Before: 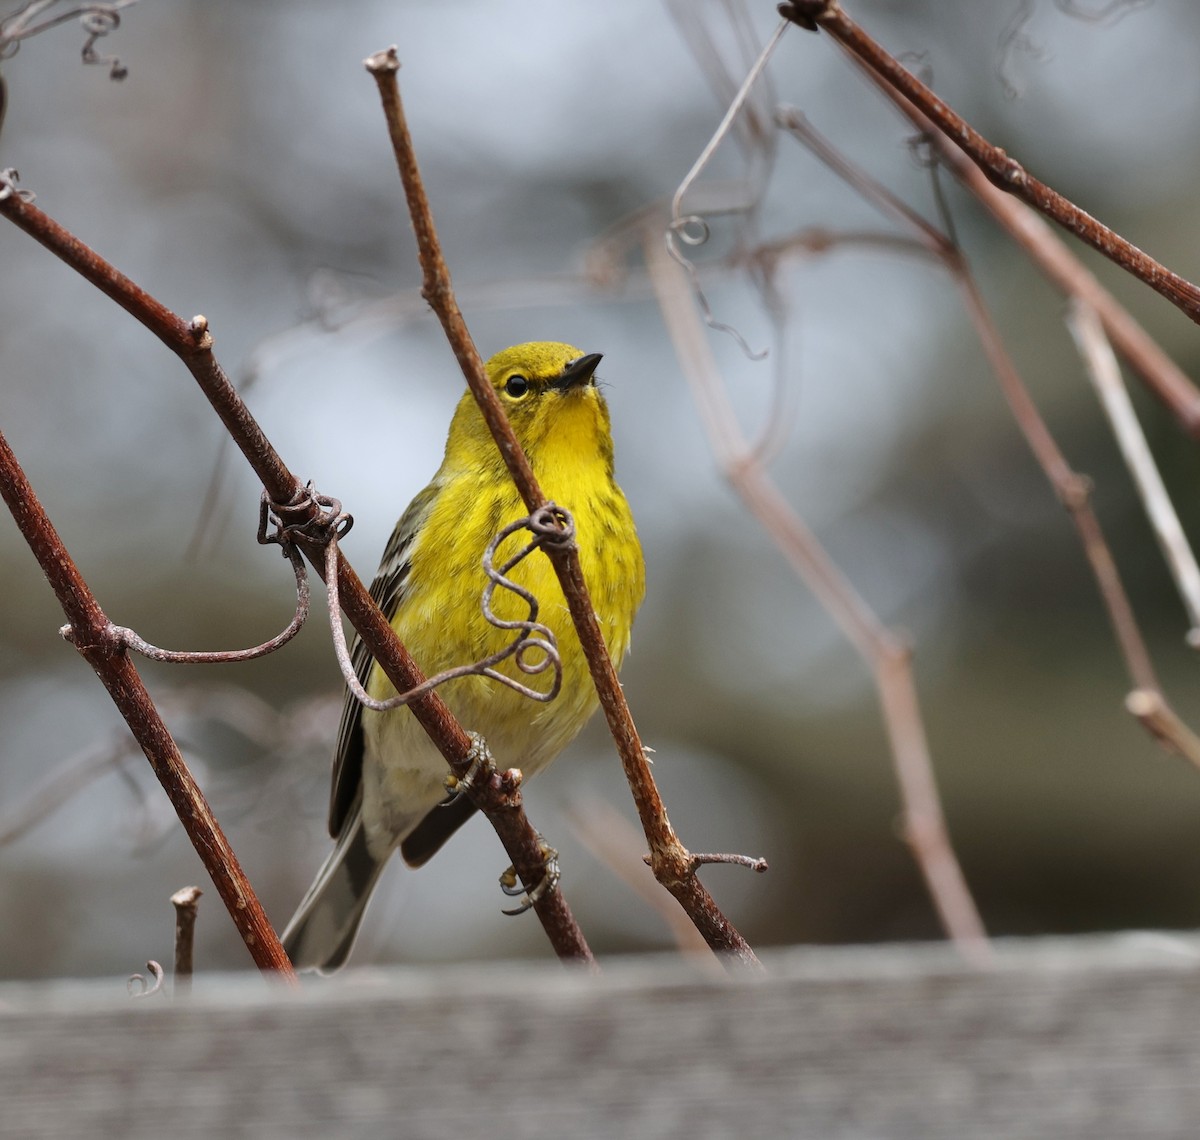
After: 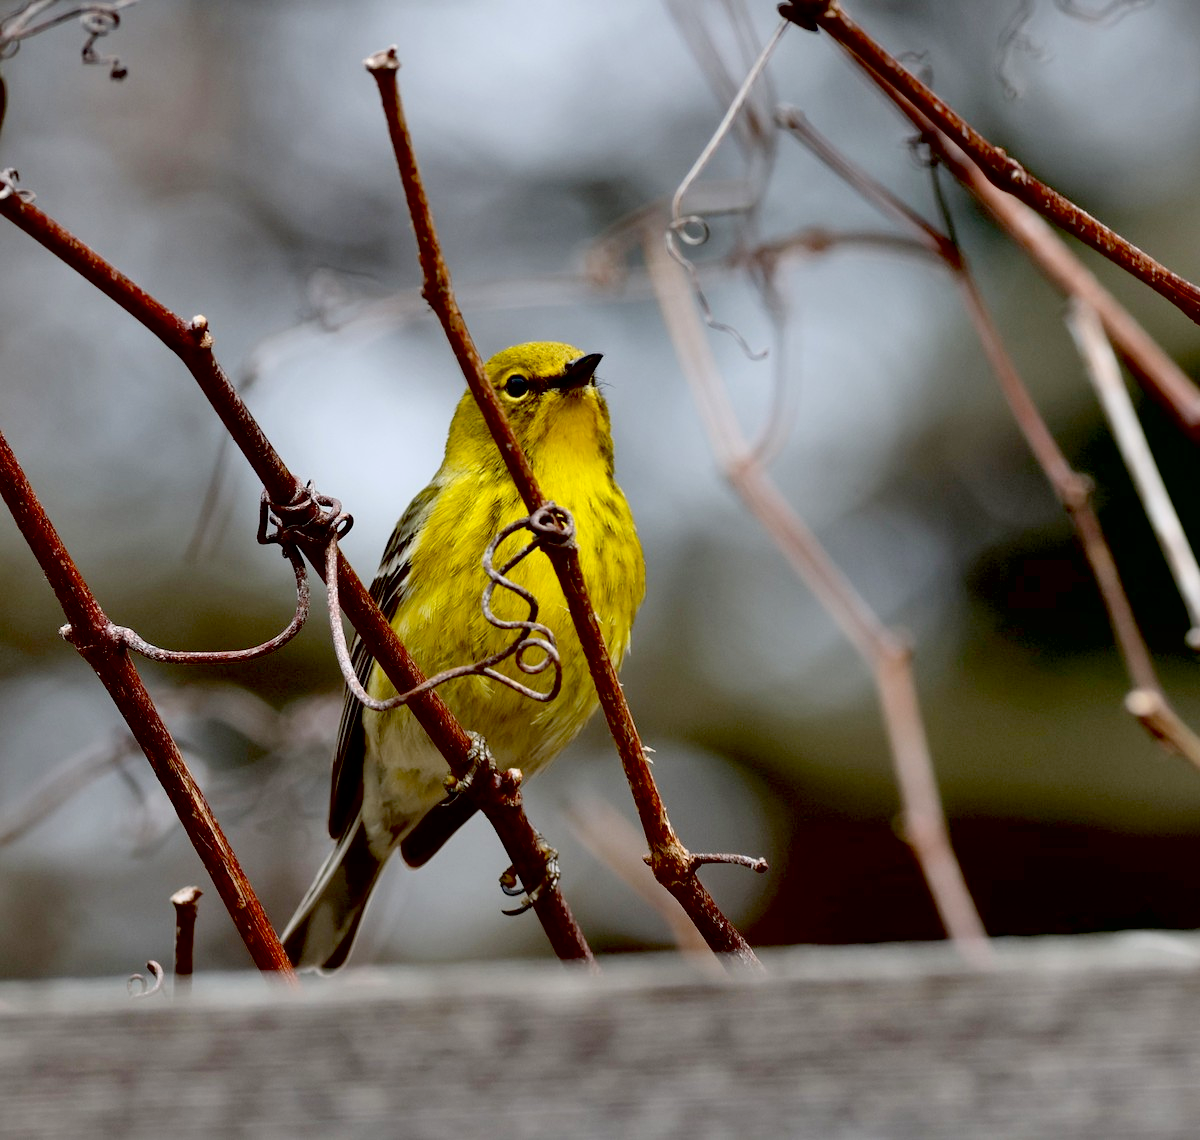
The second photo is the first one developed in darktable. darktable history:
contrast brightness saturation: contrast 0.104, brightness 0.023, saturation 0.018
exposure: black level correction 0.049, exposure 0.013 EV, compensate highlight preservation false
